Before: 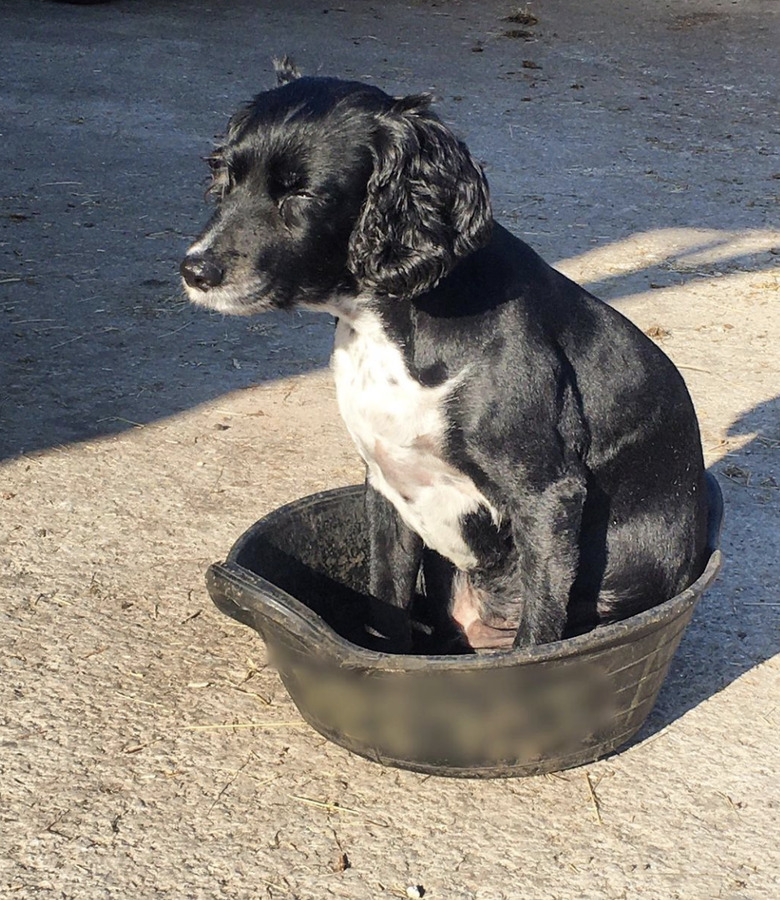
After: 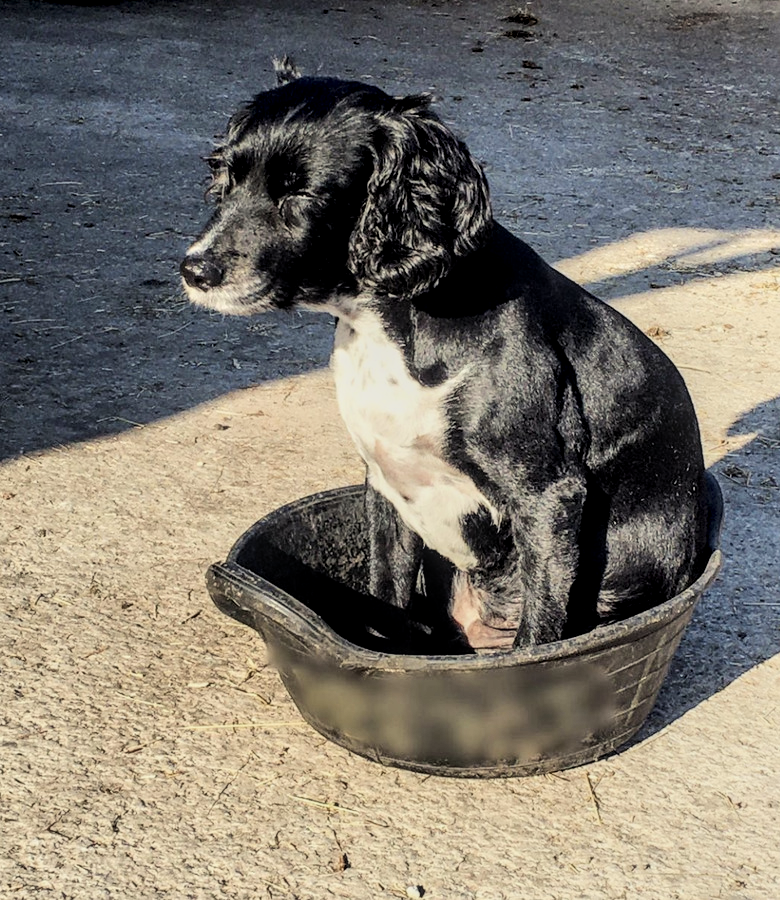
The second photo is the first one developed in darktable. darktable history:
filmic rgb: black relative exposure -7.65 EV, white relative exposure 4.56 EV, hardness 3.61, color science v6 (2022)
local contrast: highlights 61%, detail 143%, midtone range 0.423
tone equalizer: -8 EV -0.388 EV, -7 EV -0.425 EV, -6 EV -0.359 EV, -5 EV -0.228 EV, -3 EV 0.234 EV, -2 EV 0.358 EV, -1 EV 0.393 EV, +0 EV 0.416 EV, edges refinement/feathering 500, mask exposure compensation -1.57 EV, preserve details no
color balance rgb: shadows lift › luminance 0.911%, shadows lift › chroma 0.4%, shadows lift › hue 22.49°, highlights gain › luminance 5.579%, highlights gain › chroma 2.55%, highlights gain › hue 88.43°, perceptual saturation grading › global saturation 0.546%, global vibrance 20%
exposure: black level correction 0.002, compensate exposure bias true, compensate highlight preservation false
color correction: highlights b* 0.068, saturation 0.859
